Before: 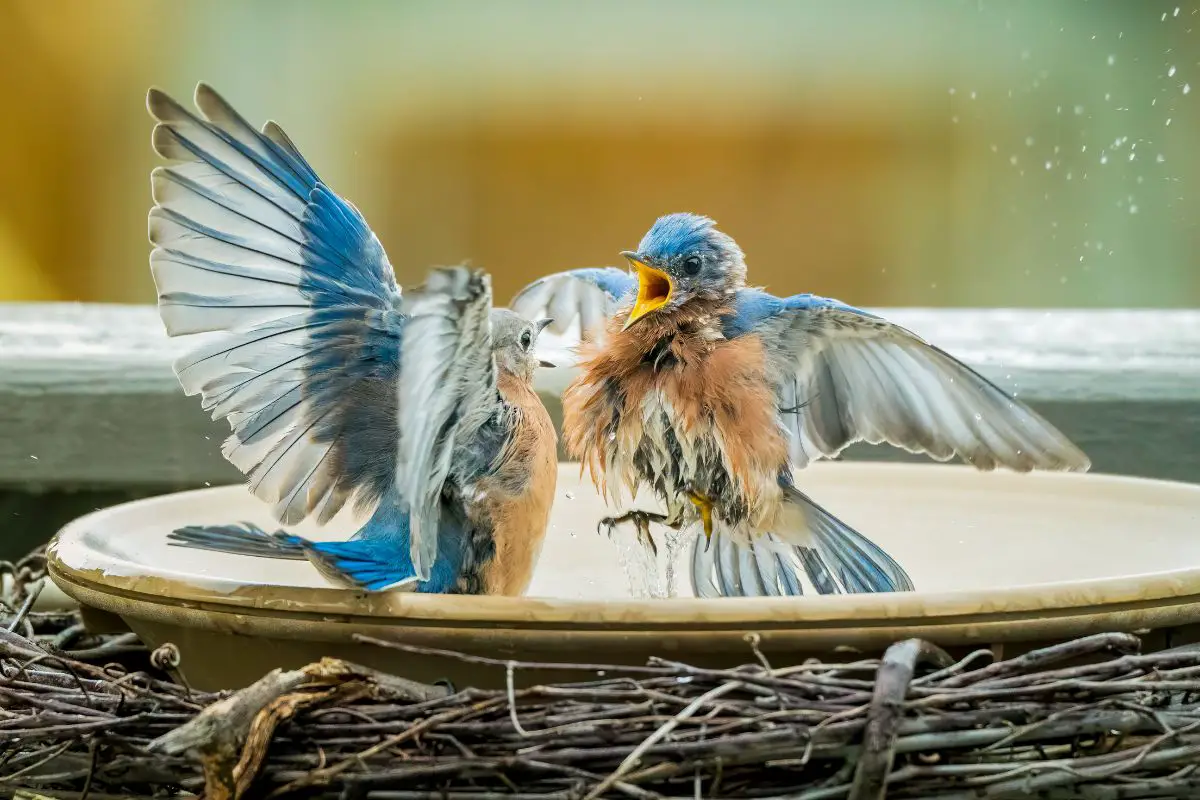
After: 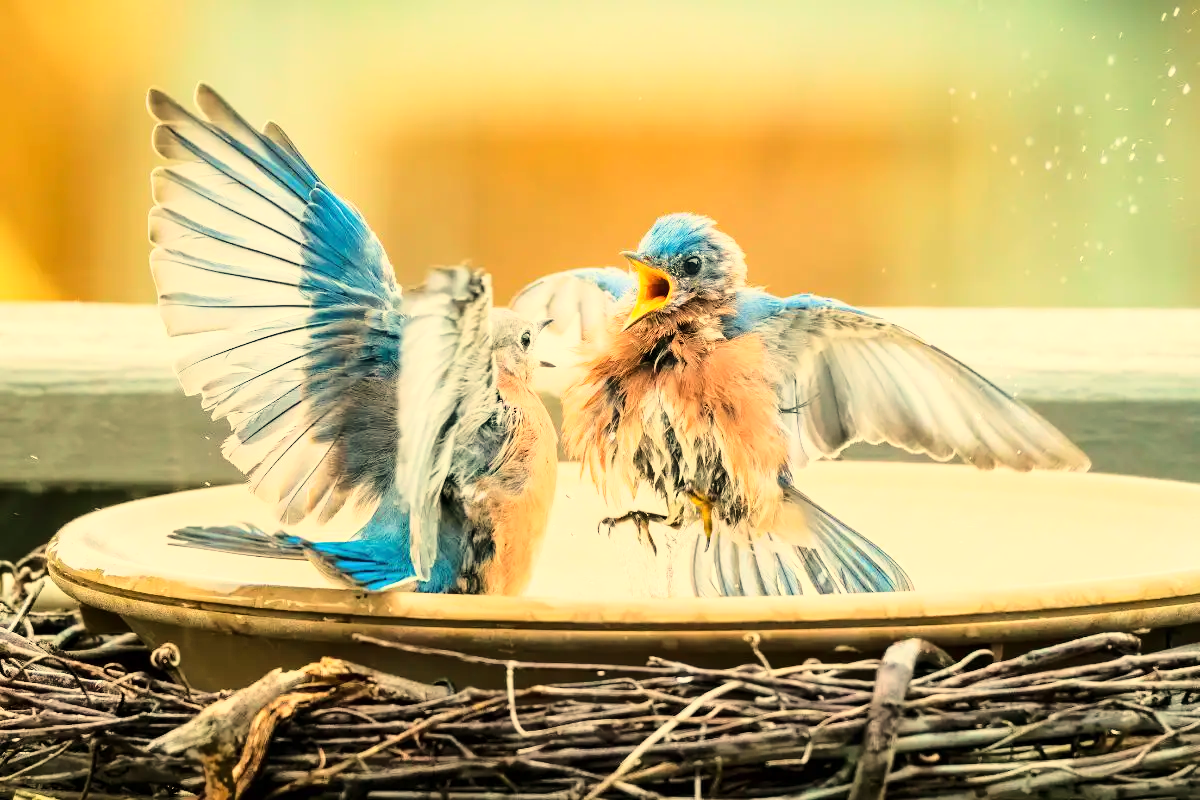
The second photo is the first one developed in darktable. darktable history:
white balance: red 1.138, green 0.996, blue 0.812
base curve: curves: ch0 [(0, 0) (0.032, 0.037) (0.105, 0.228) (0.435, 0.76) (0.856, 0.983) (1, 1)]
